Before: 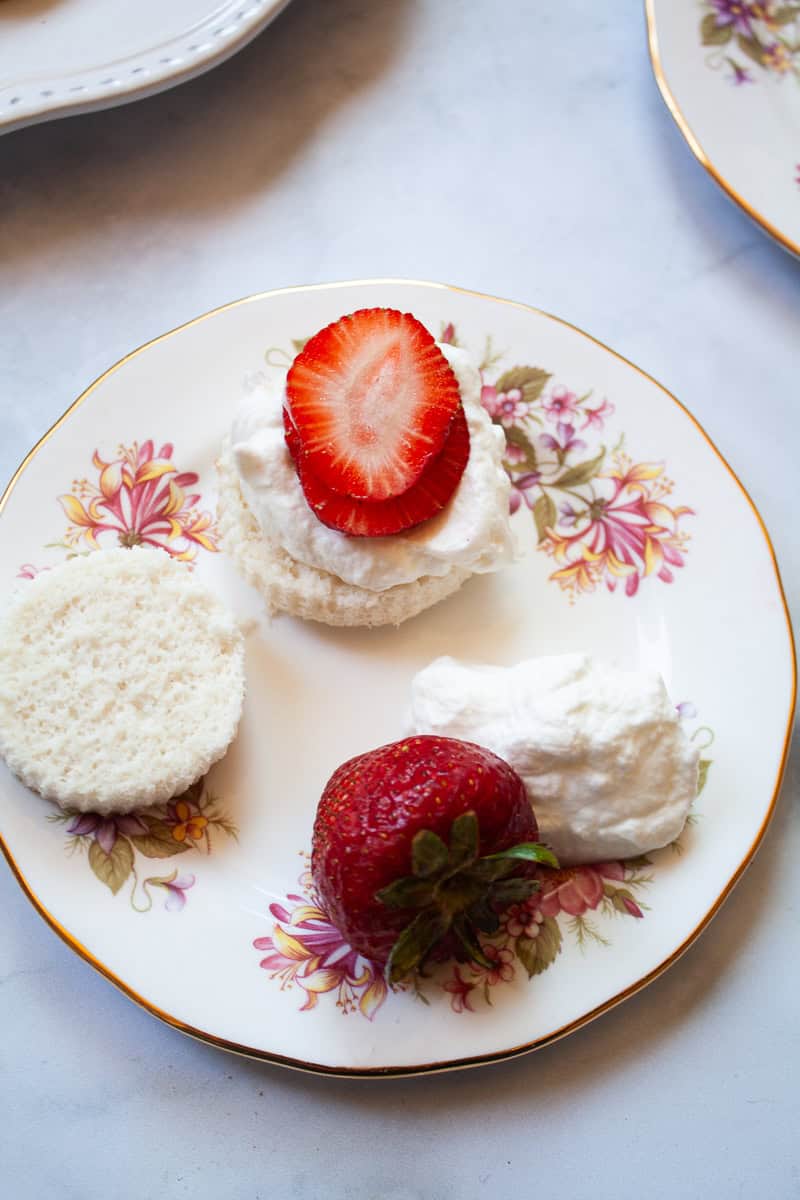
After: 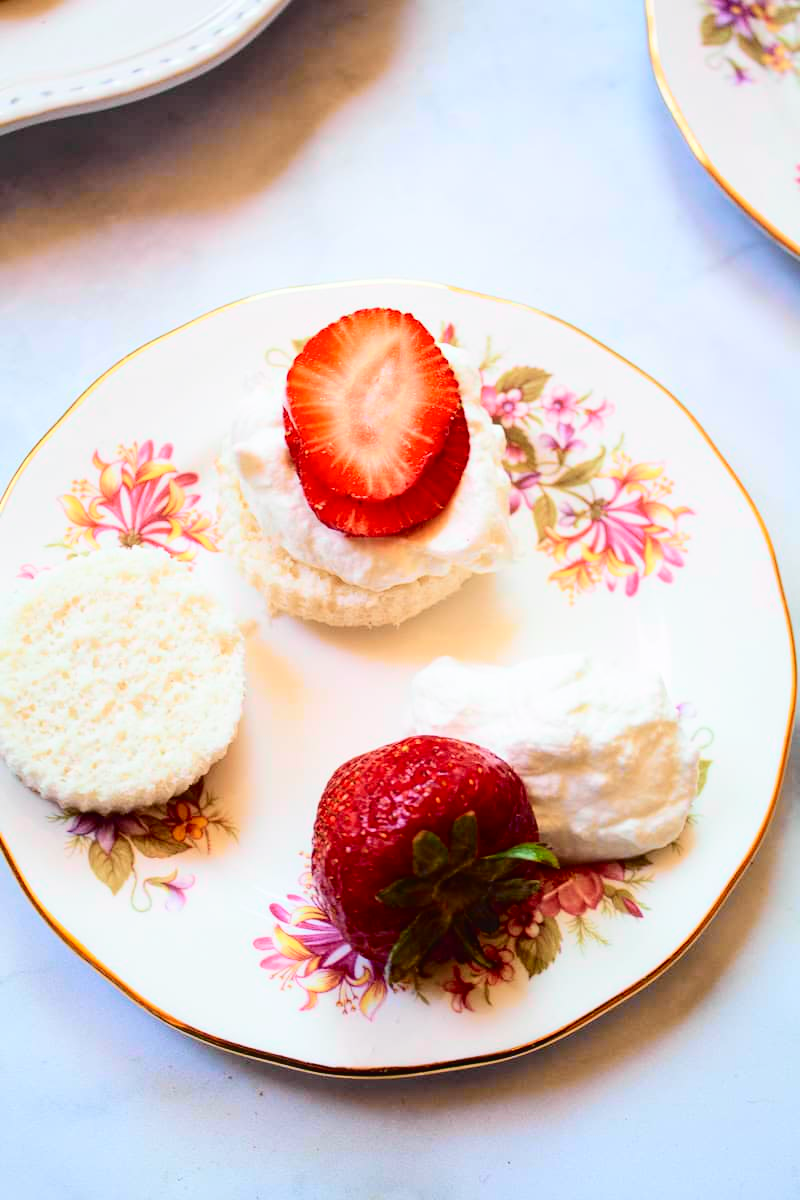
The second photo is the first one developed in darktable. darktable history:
tone curve: curves: ch0 [(0, 0.014) (0.12, 0.096) (0.386, 0.49) (0.54, 0.684) (0.751, 0.855) (0.89, 0.943) (0.998, 0.989)]; ch1 [(0, 0) (0.133, 0.099) (0.437, 0.41) (0.5, 0.5) (0.517, 0.536) (0.548, 0.575) (0.582, 0.631) (0.627, 0.688) (0.836, 0.868) (1, 1)]; ch2 [(0, 0) (0.374, 0.341) (0.456, 0.443) (0.478, 0.49) (0.501, 0.5) (0.528, 0.538) (0.55, 0.6) (0.572, 0.63) (0.702, 0.765) (1, 1)], color space Lab, independent channels
levels: mode automatic, levels [0.018, 0.493, 1]
